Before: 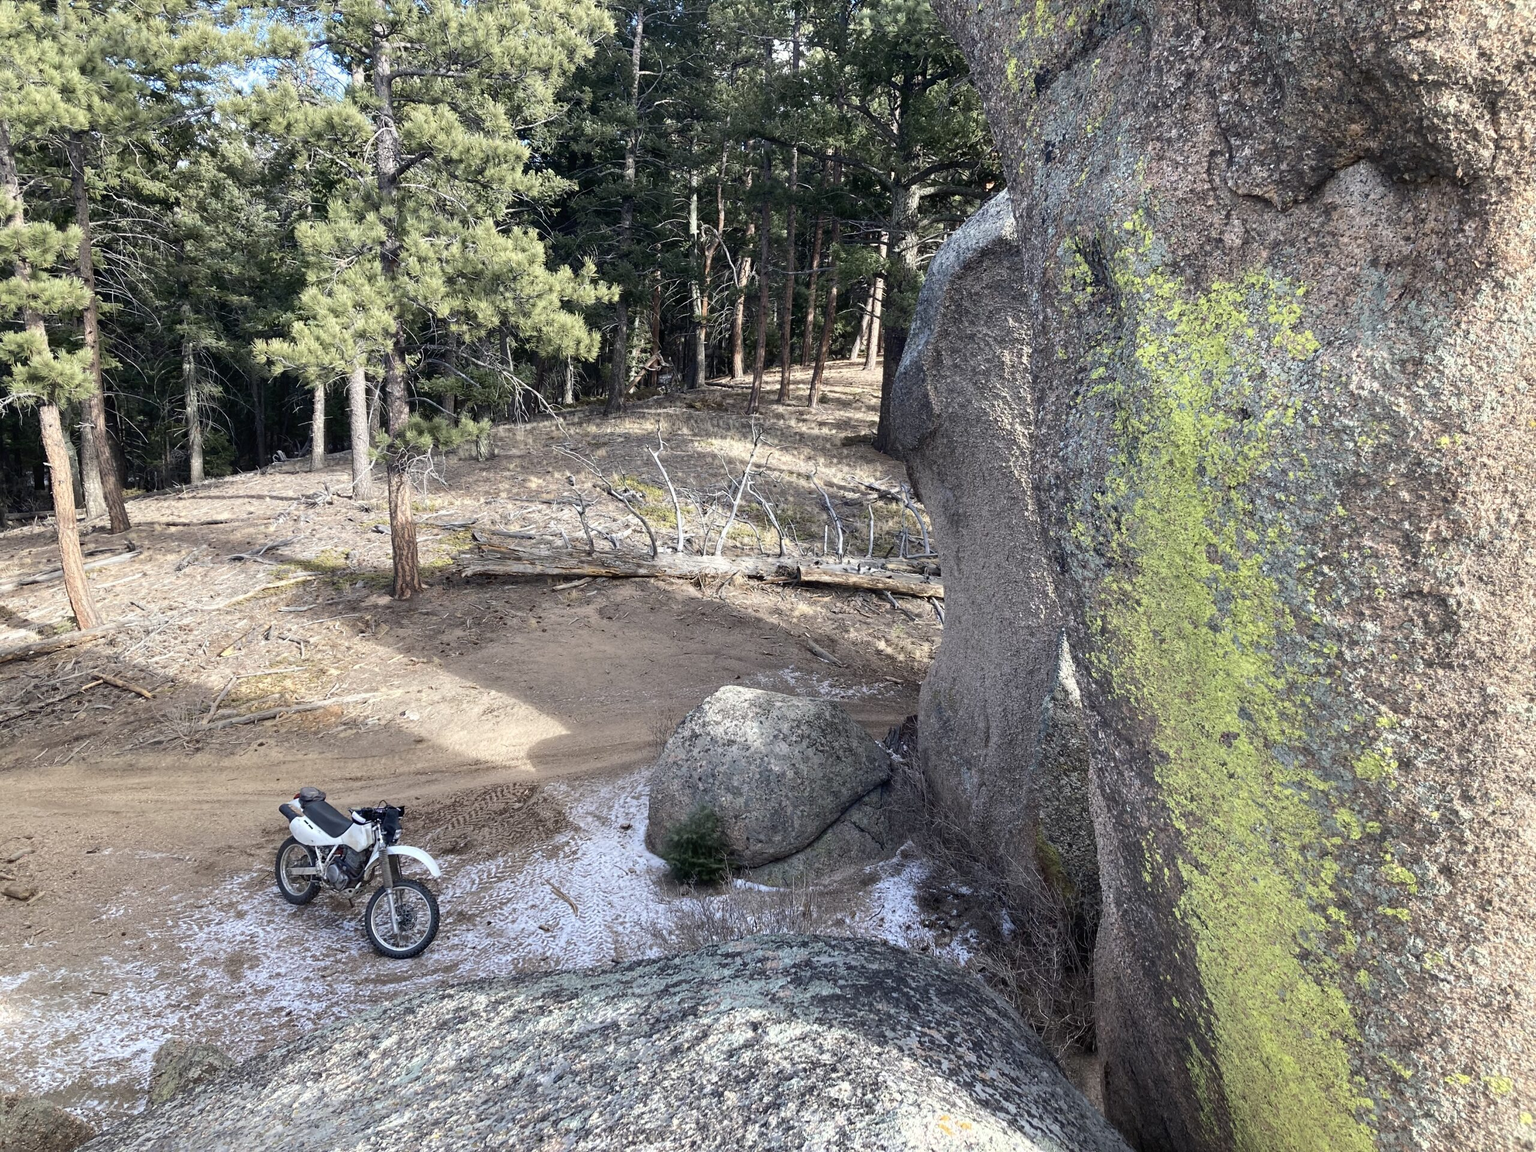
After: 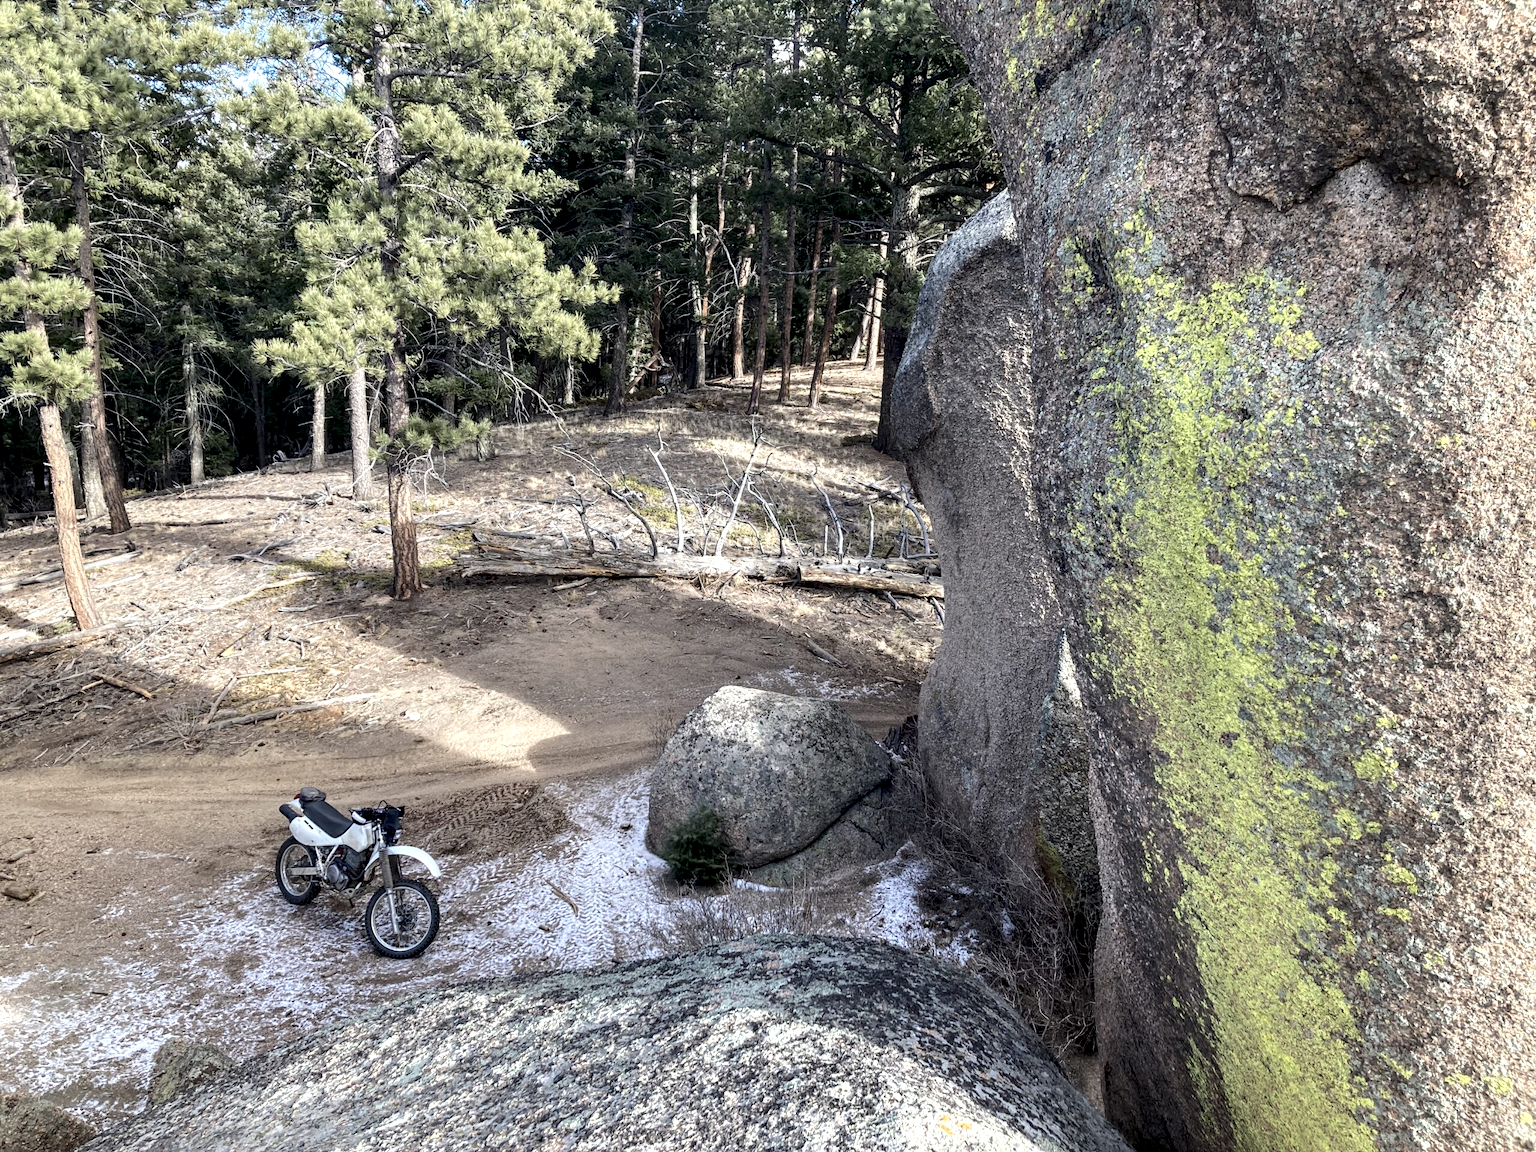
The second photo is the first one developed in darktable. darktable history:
local contrast: detail 134%, midtone range 0.745
exposure: compensate exposure bias true, compensate highlight preservation false
